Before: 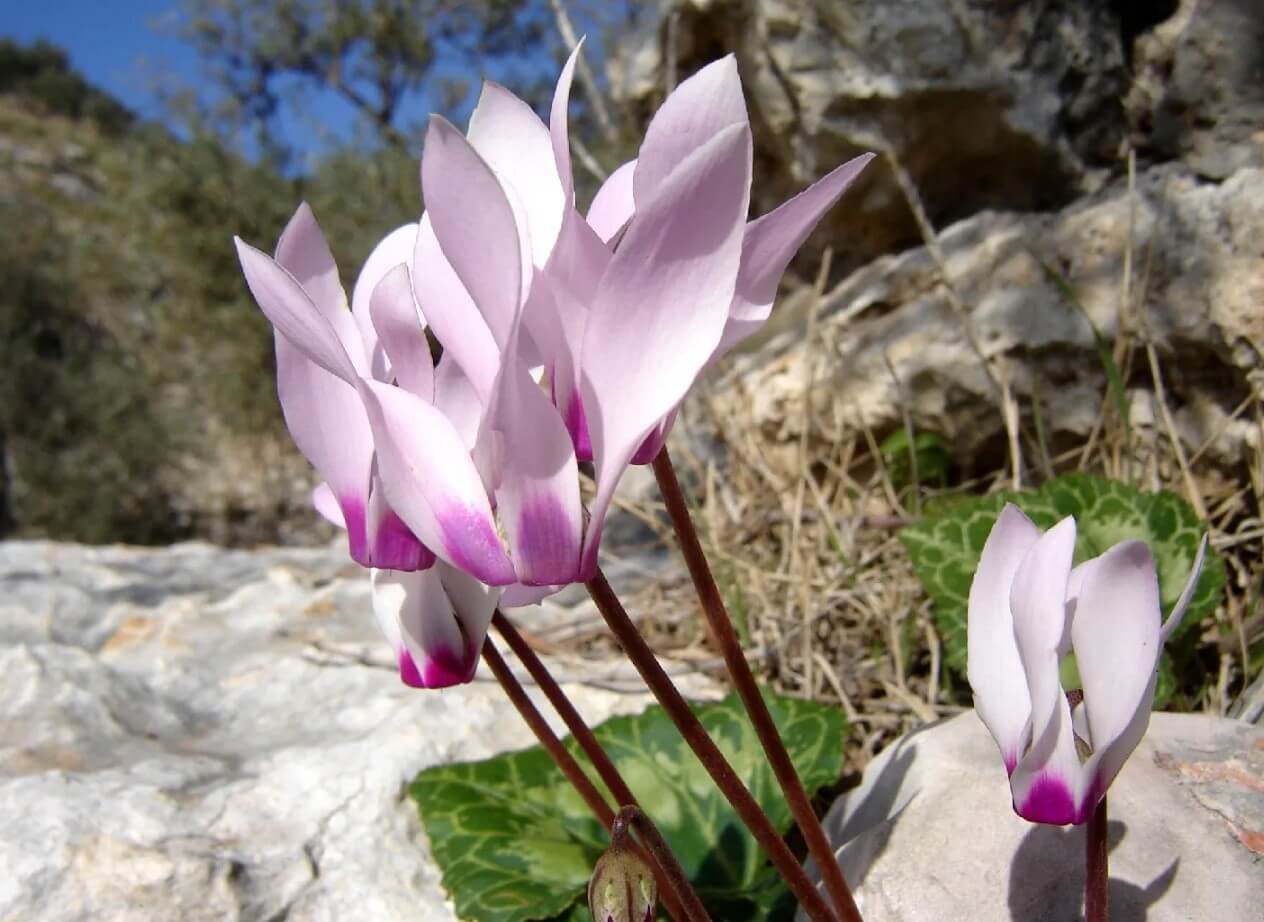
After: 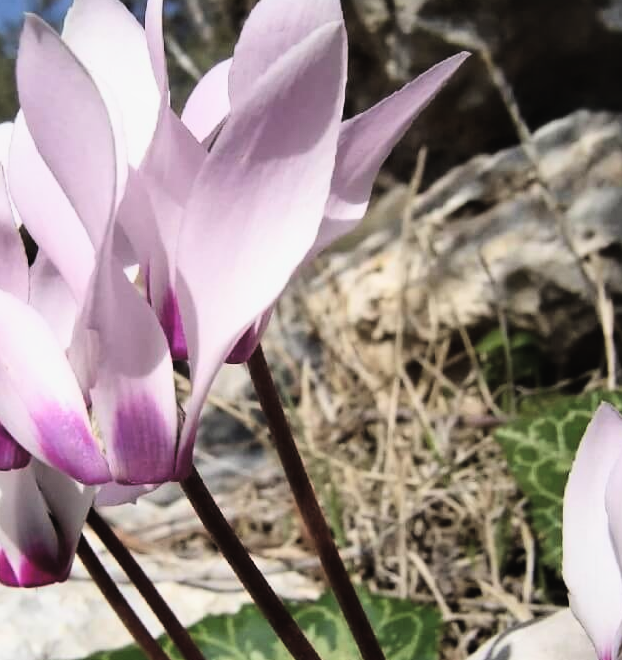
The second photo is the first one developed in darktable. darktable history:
filmic rgb: black relative exposure -5.45 EV, white relative exposure 2.86 EV, dynamic range scaling -38.34%, hardness 3.99, contrast 1.593, highlights saturation mix -1.23%
crop: left 32.096%, top 10.967%, right 18.651%, bottom 17.437%
exposure: black level correction -0.026, exposure -0.119 EV, compensate highlight preservation false
shadows and highlights: shadows 37.16, highlights -28.01, soften with gaussian
contrast brightness saturation: contrast 0.084, saturation 0.018
